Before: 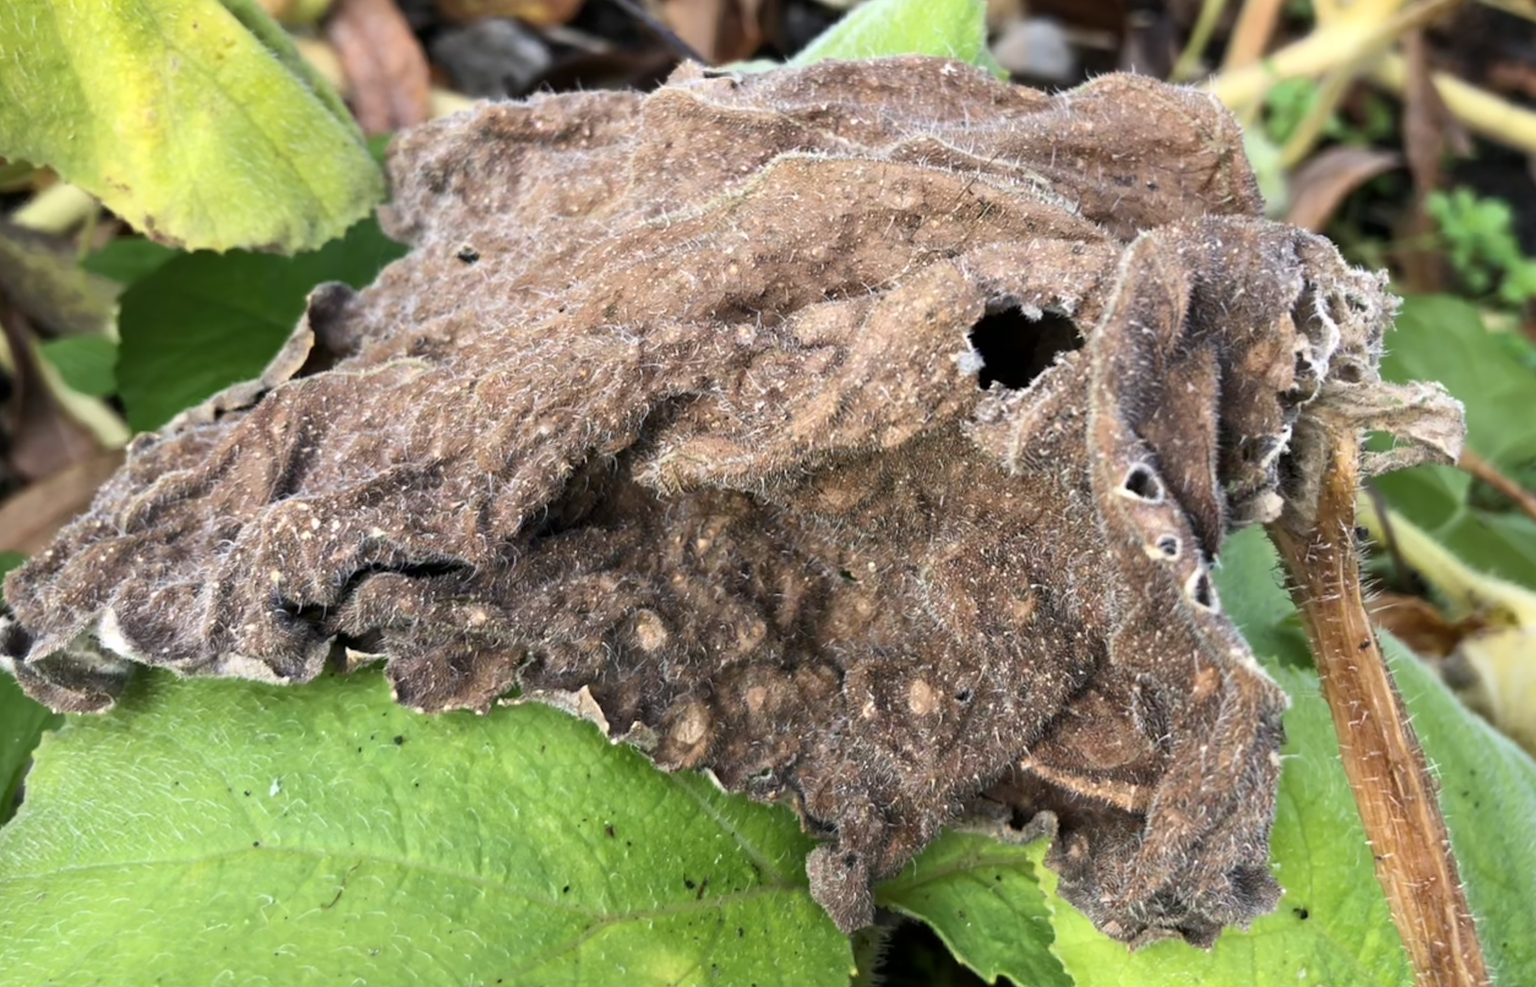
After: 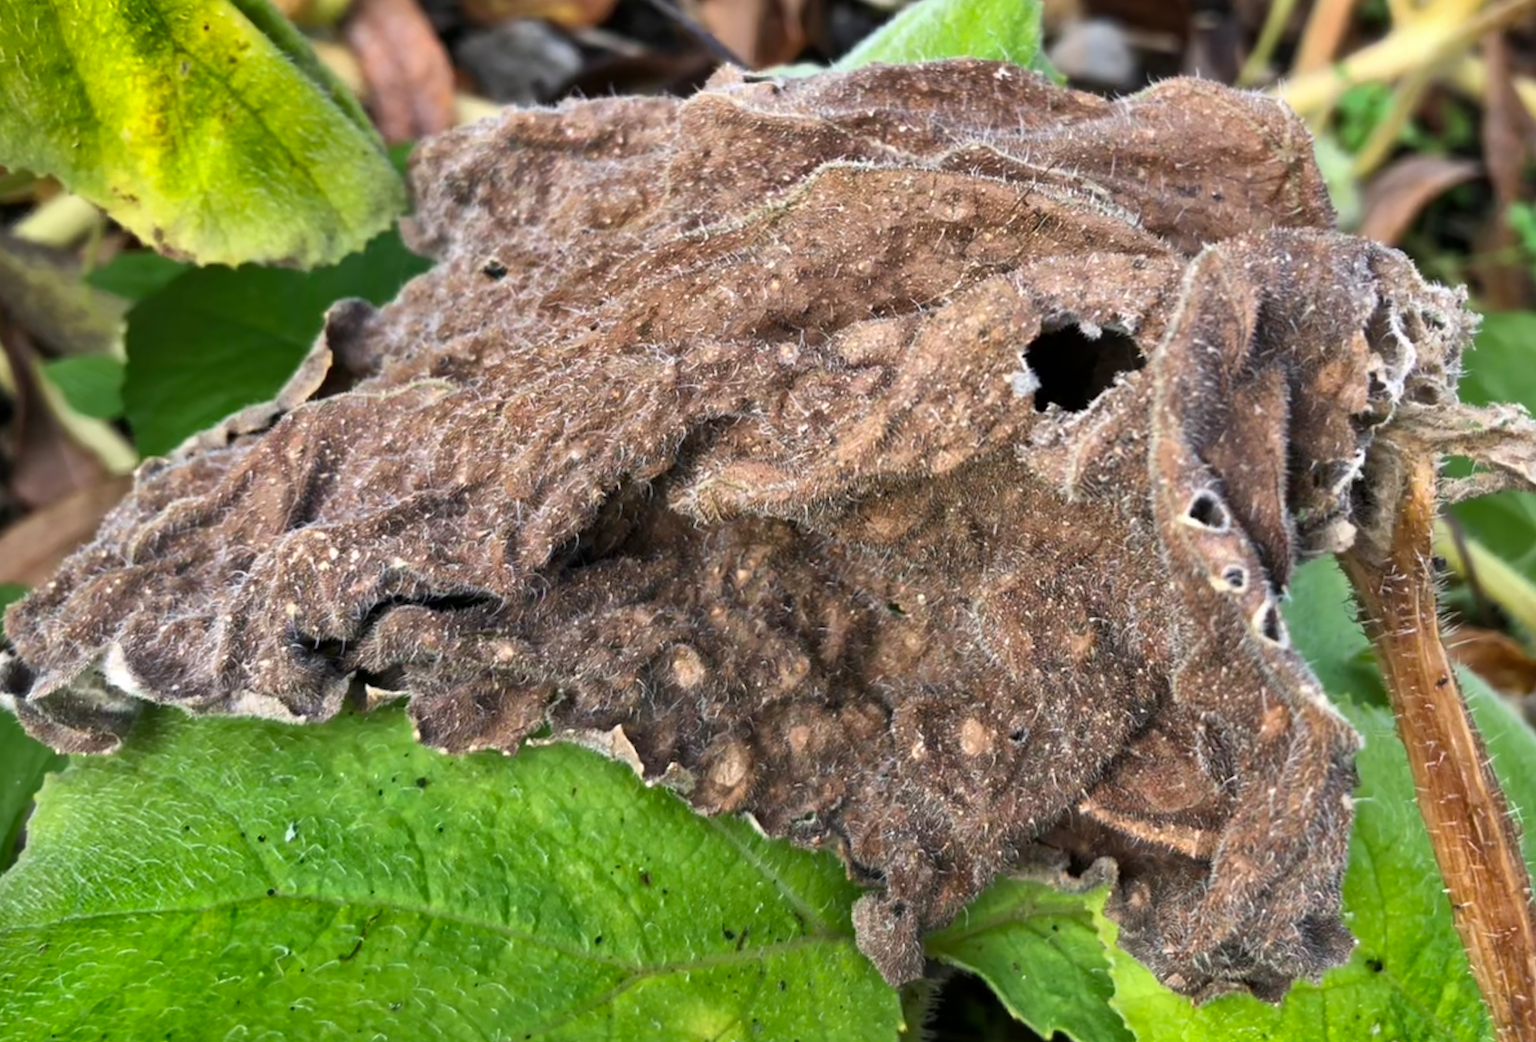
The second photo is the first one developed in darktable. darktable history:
crop and rotate: left 0%, right 5.347%
shadows and highlights: shadows 24.53, highlights -78.19, soften with gaussian
